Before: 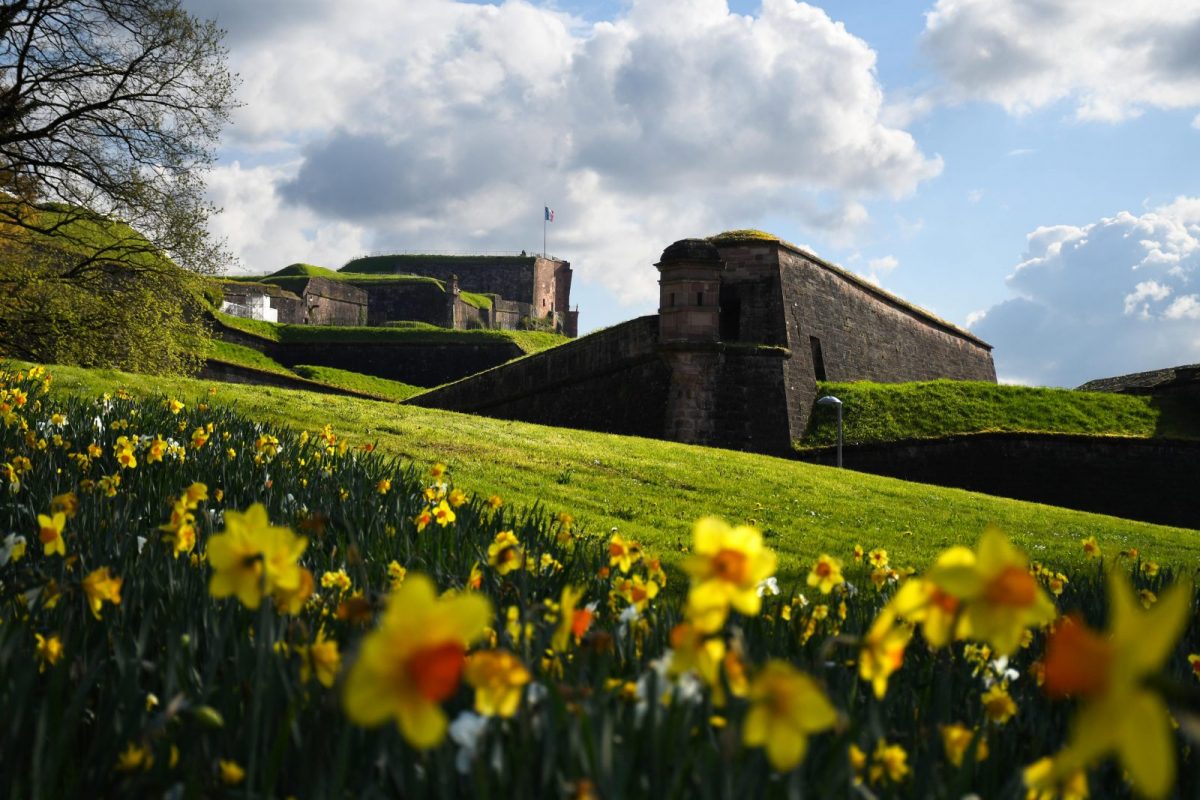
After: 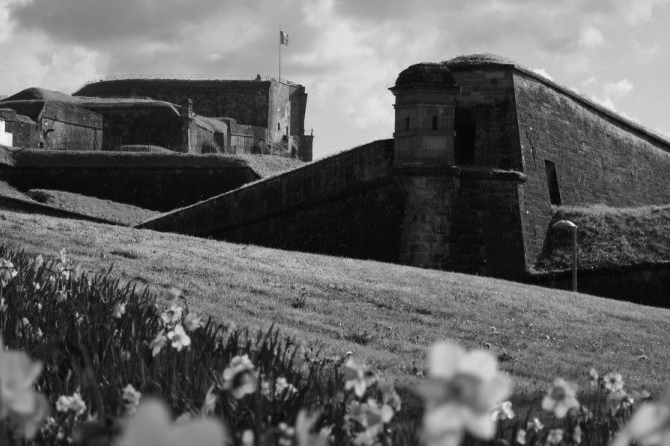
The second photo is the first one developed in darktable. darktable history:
shadows and highlights: shadows 10, white point adjustment 1, highlights -40
monochrome: a 14.95, b -89.96
crop and rotate: left 22.13%, top 22.054%, right 22.026%, bottom 22.102%
